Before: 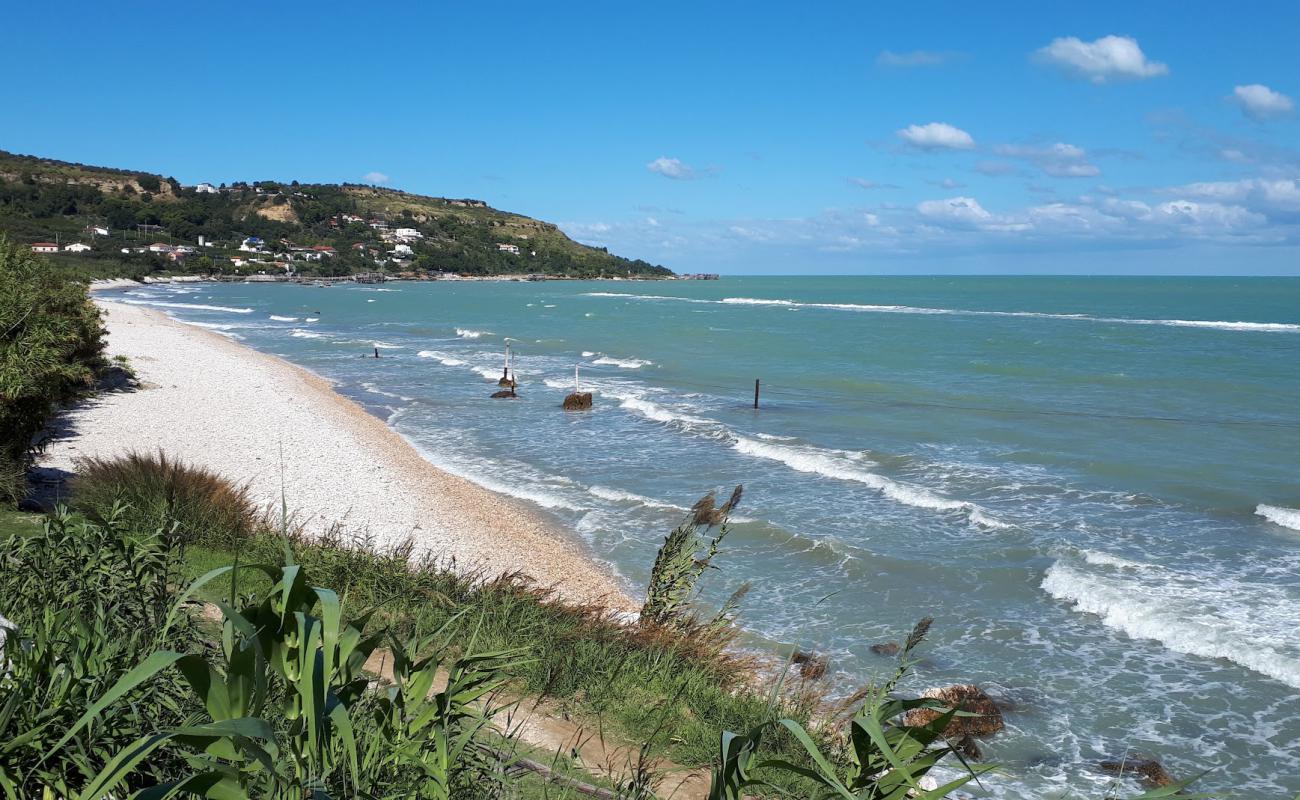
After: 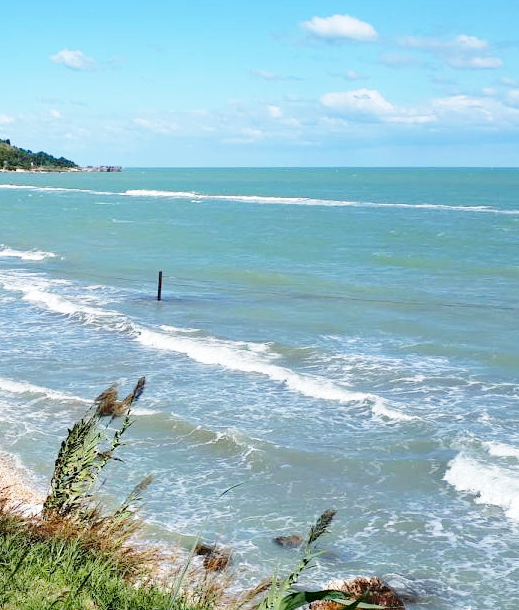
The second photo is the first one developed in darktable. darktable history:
tone equalizer: mask exposure compensation -0.499 EV
base curve: curves: ch0 [(0, 0) (0.028, 0.03) (0.121, 0.232) (0.46, 0.748) (0.859, 0.968) (1, 1)], preserve colors none
exposure: black level correction 0.01, exposure 0.007 EV, compensate exposure bias true, compensate highlight preservation false
crop: left 45.96%, top 13.542%, right 14.113%, bottom 10.154%
